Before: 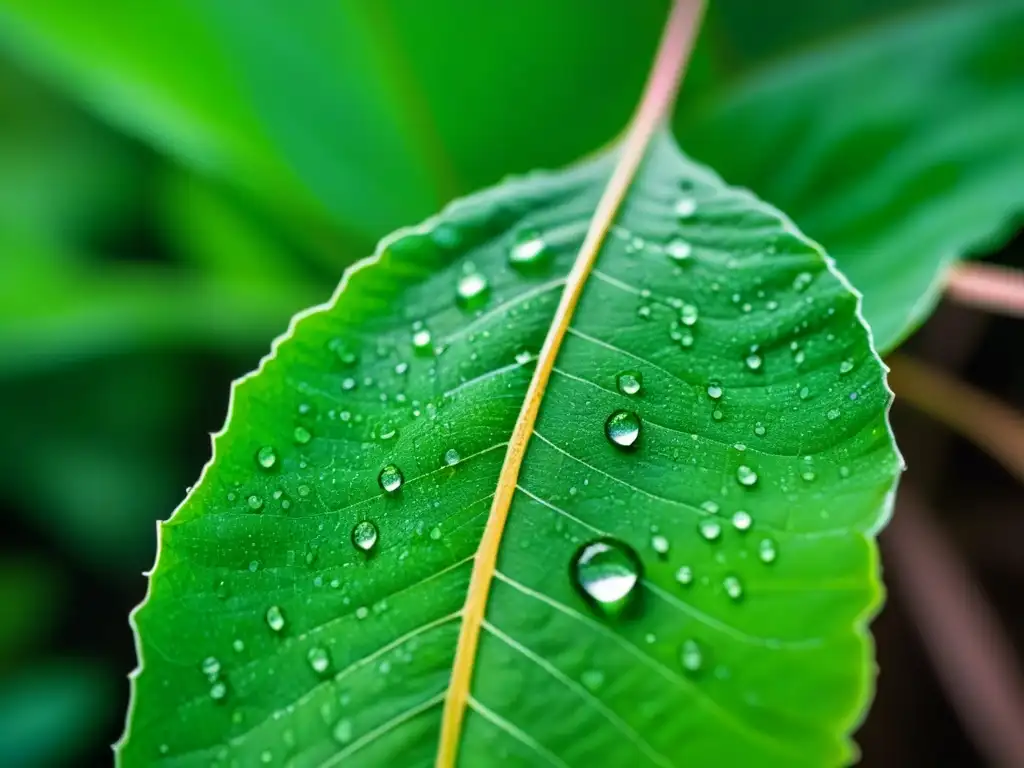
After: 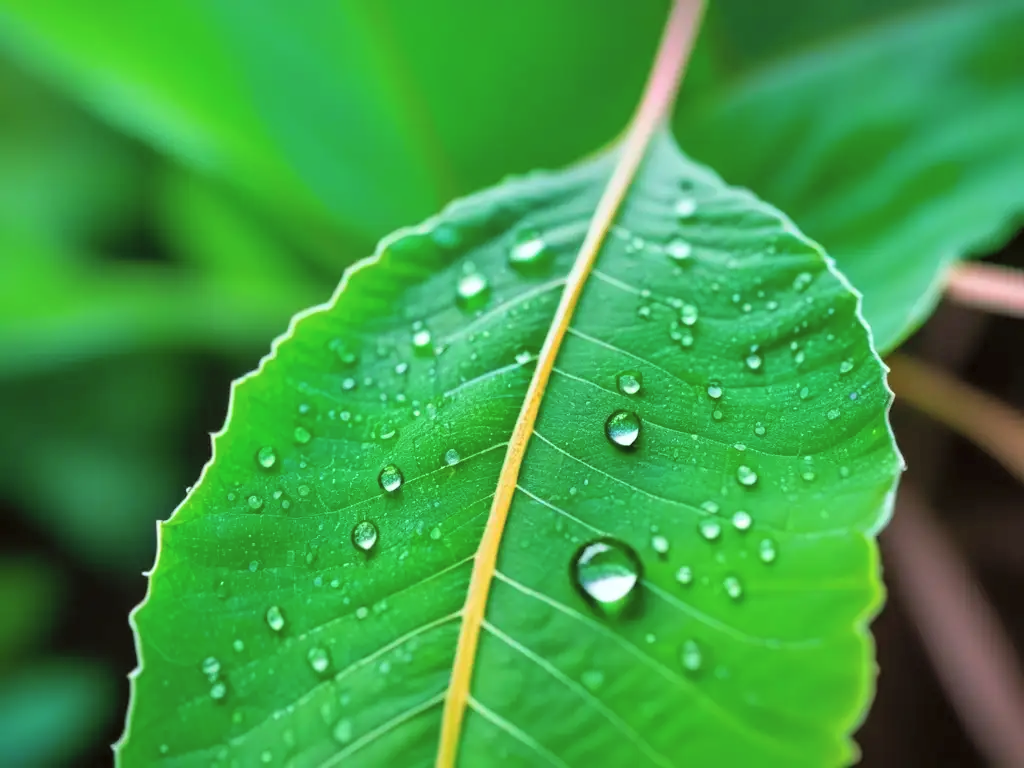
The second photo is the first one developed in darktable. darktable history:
color correction: highlights a* -2.91, highlights b* -2.78, shadows a* 2.07, shadows b* 2.73
contrast brightness saturation: brightness 0.143
